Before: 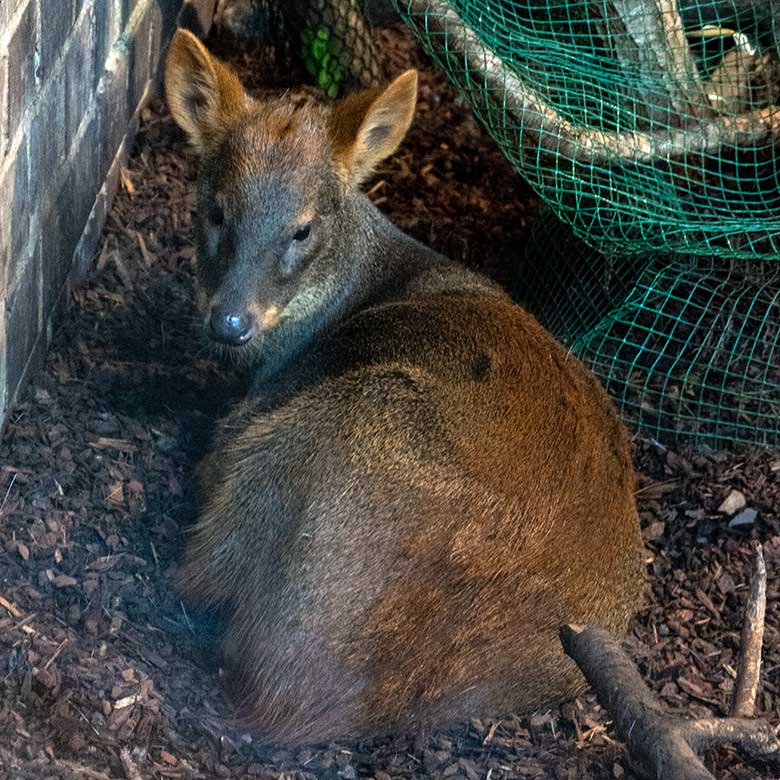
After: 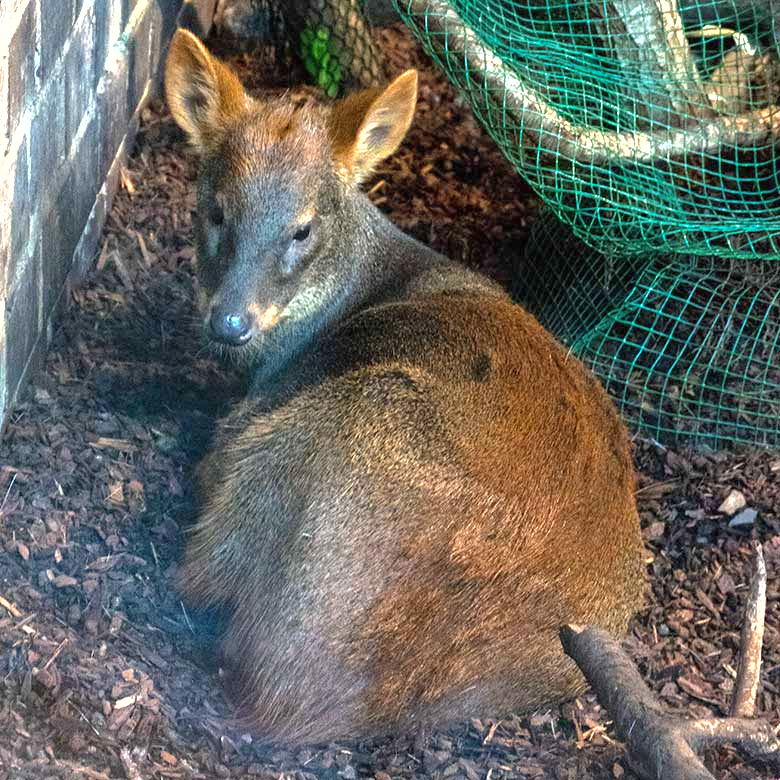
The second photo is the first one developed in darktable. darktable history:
exposure: black level correction 0, exposure 1.102 EV, compensate exposure bias true, compensate highlight preservation false
shadows and highlights: on, module defaults
